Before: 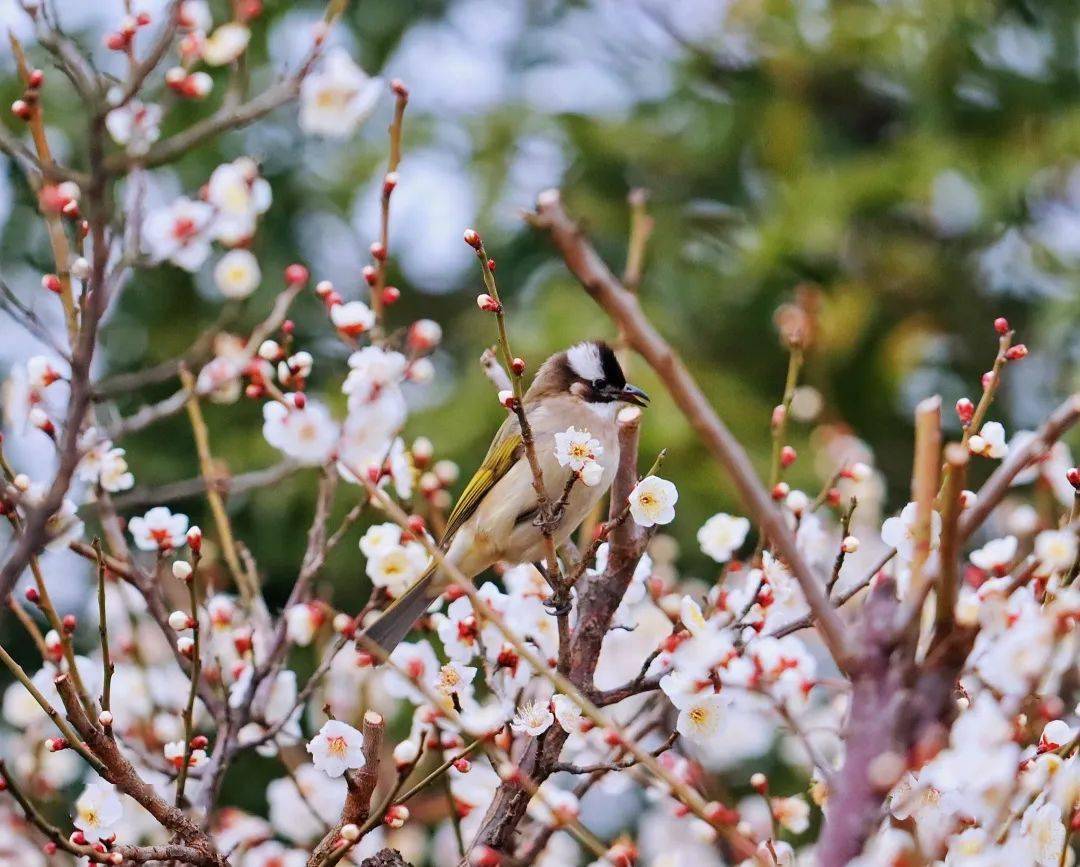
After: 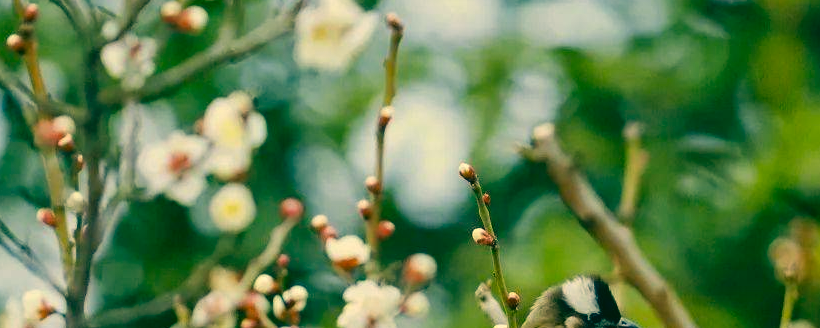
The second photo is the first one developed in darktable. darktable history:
color correction: highlights a* 2.11, highlights b* 34.09, shadows a* -37.15, shadows b* -5.5
tone equalizer: on, module defaults
crop: left 0.517%, top 7.651%, right 23.527%, bottom 54.438%
